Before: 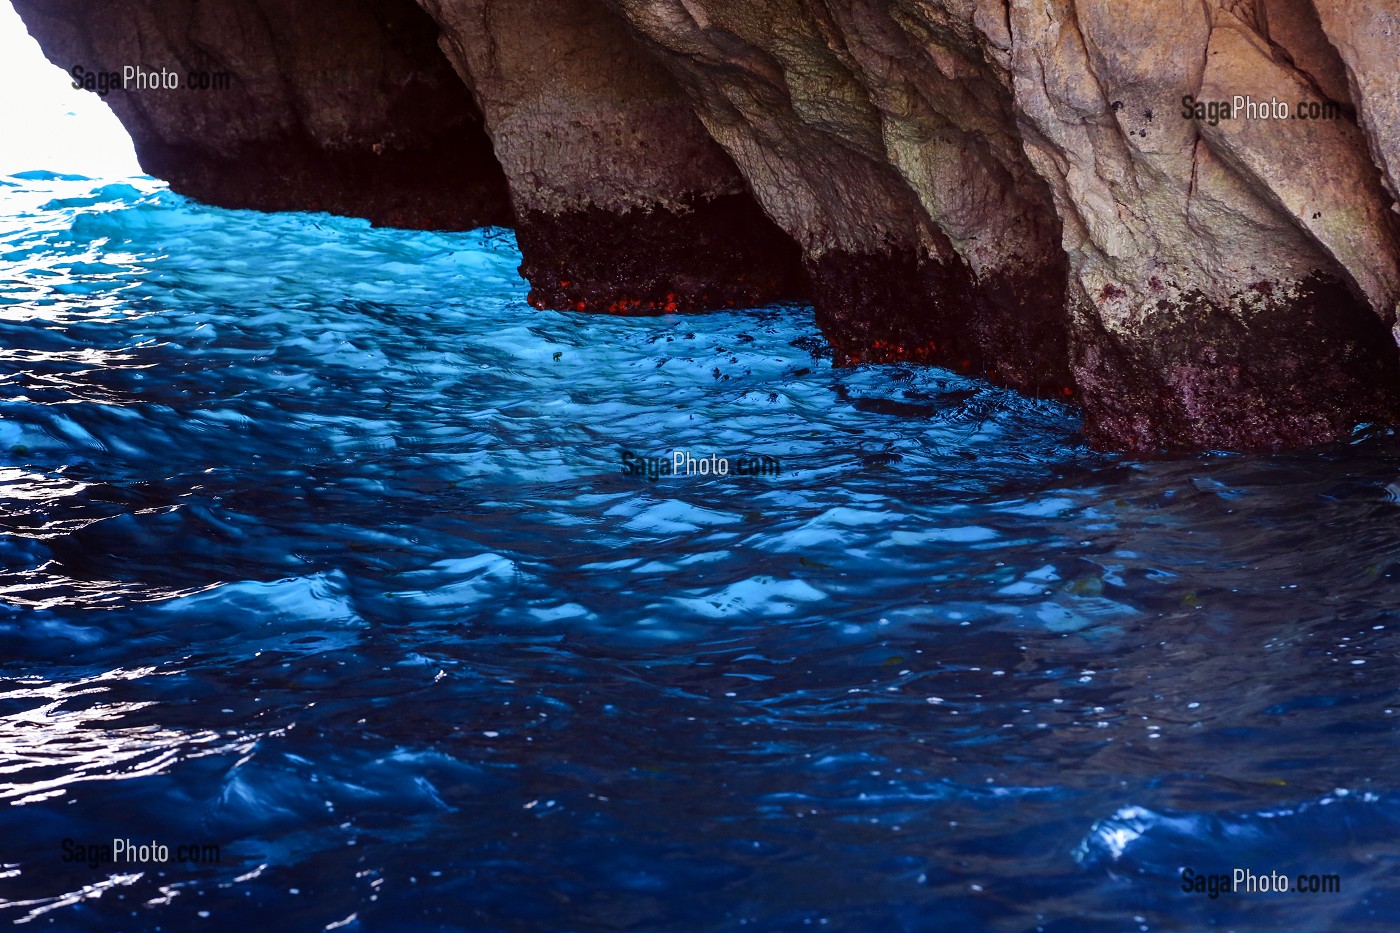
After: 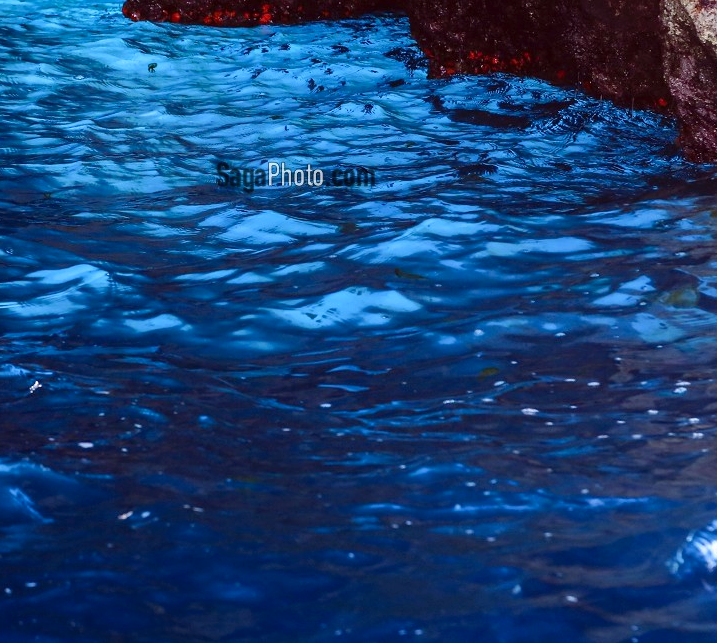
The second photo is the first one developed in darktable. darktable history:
crop and rotate: left 28.935%, top 31.018%, right 19.837%
levels: levels [0, 0.478, 1]
